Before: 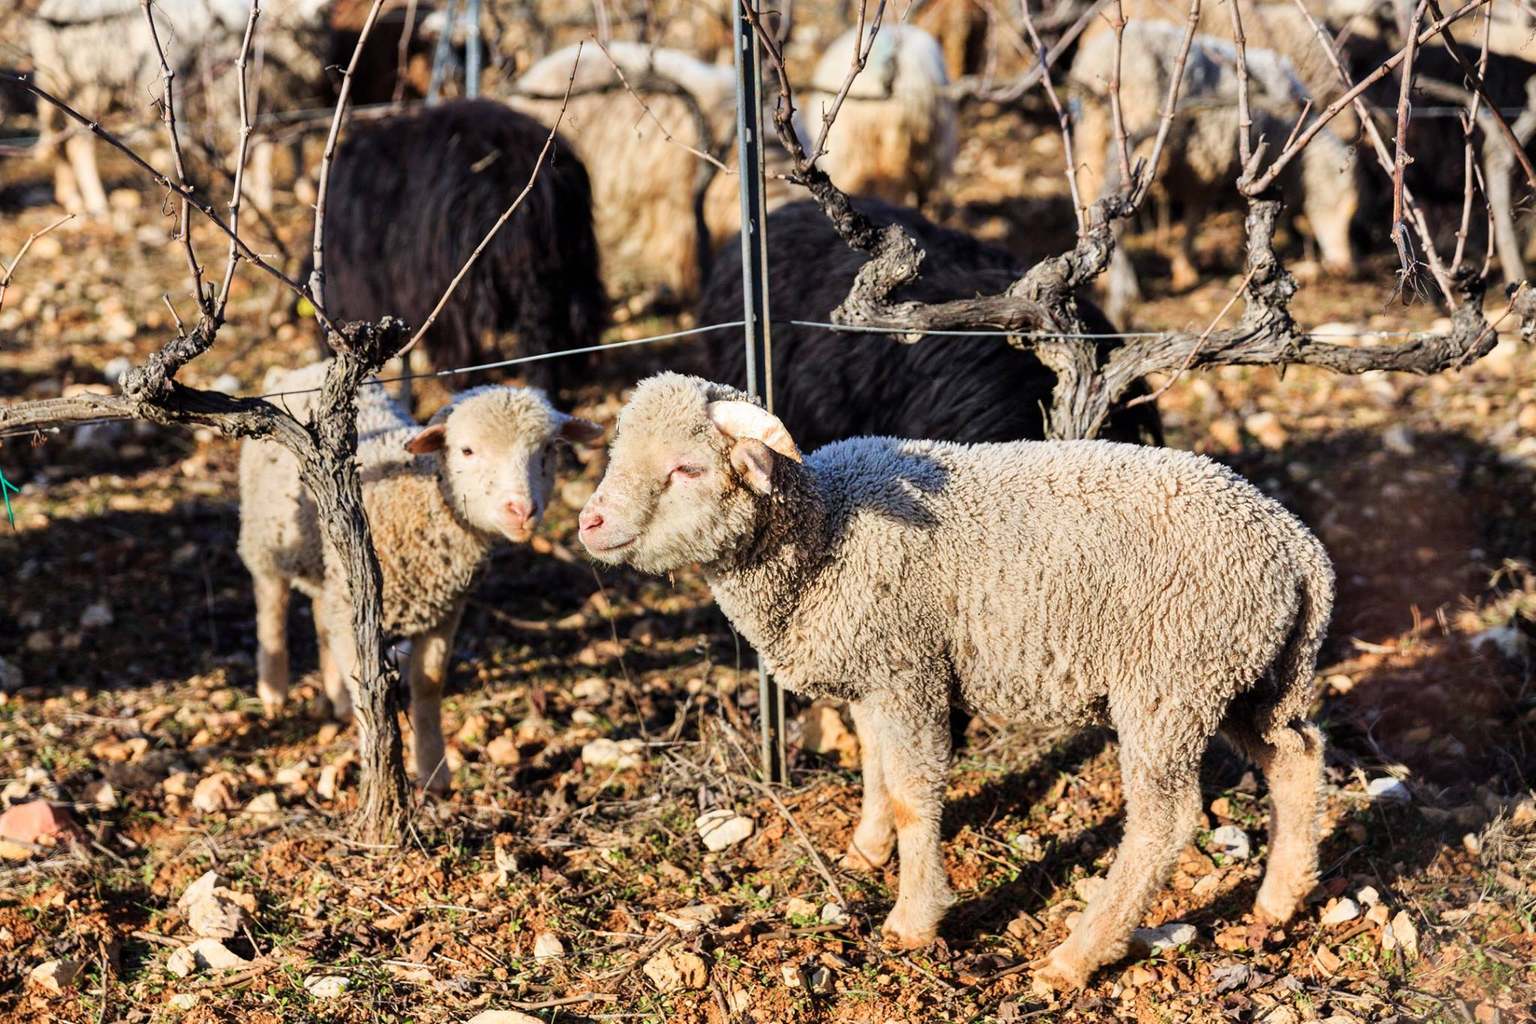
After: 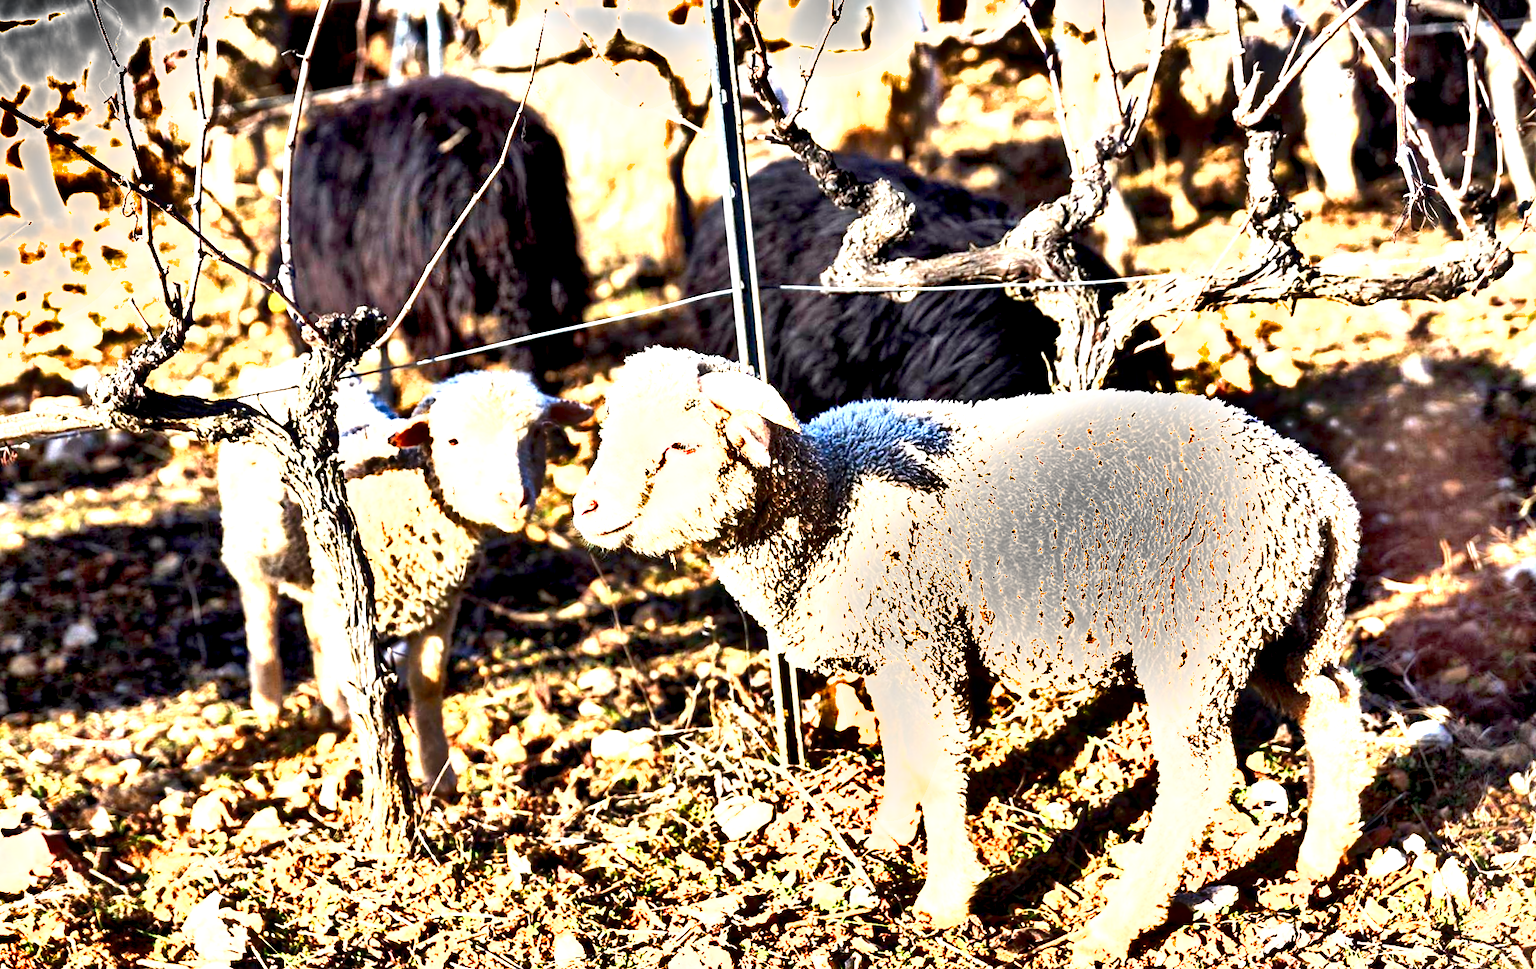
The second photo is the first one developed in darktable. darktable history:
exposure: black level correction 0.005, exposure 2.084 EV, compensate highlight preservation false
rotate and perspective: rotation -3.52°, crop left 0.036, crop right 0.964, crop top 0.081, crop bottom 0.919
shadows and highlights: radius 100.41, shadows 50.55, highlights -64.36, highlights color adjustment 49.82%, soften with gaussian
